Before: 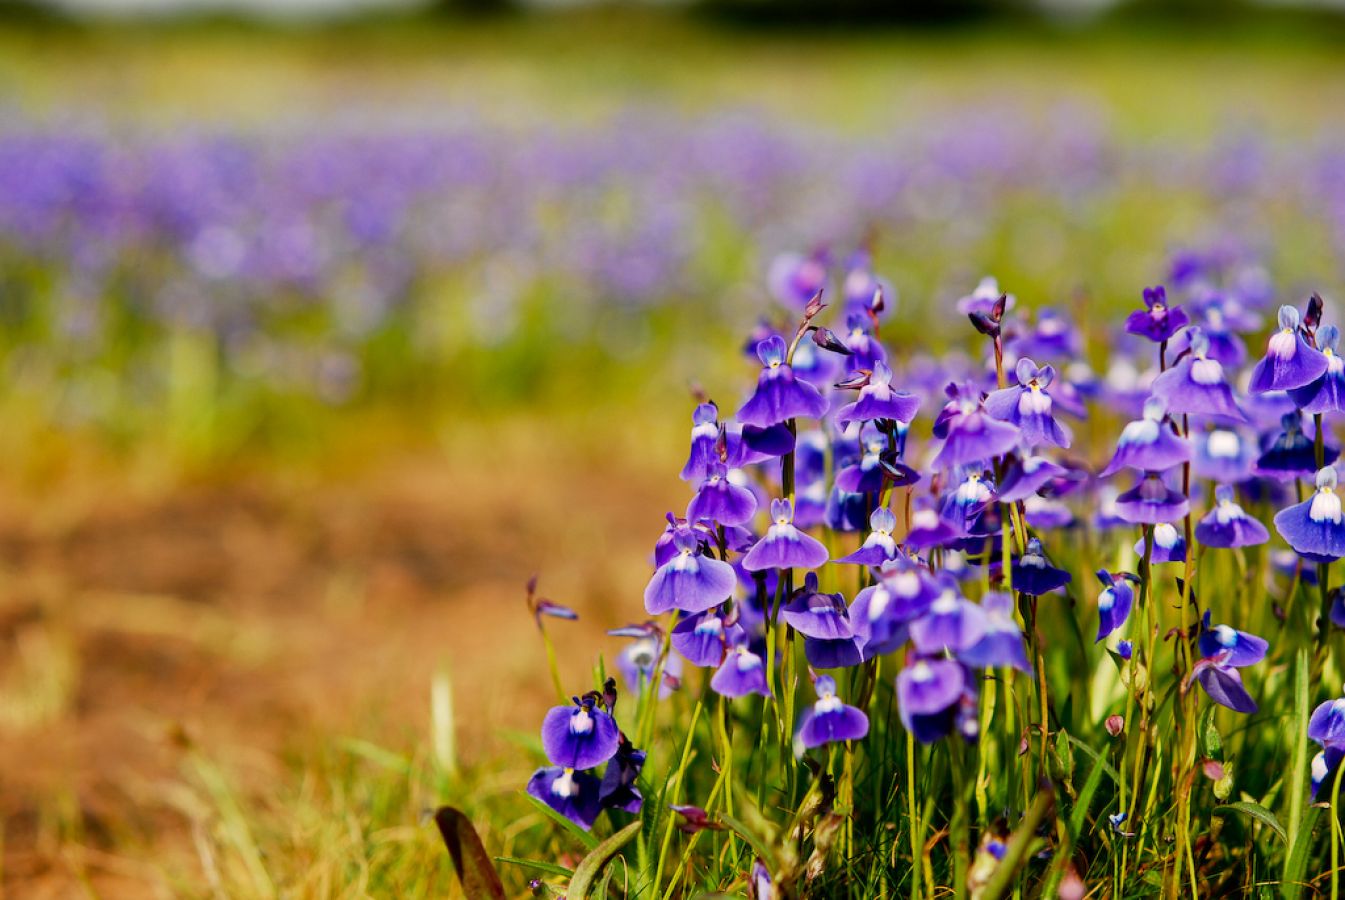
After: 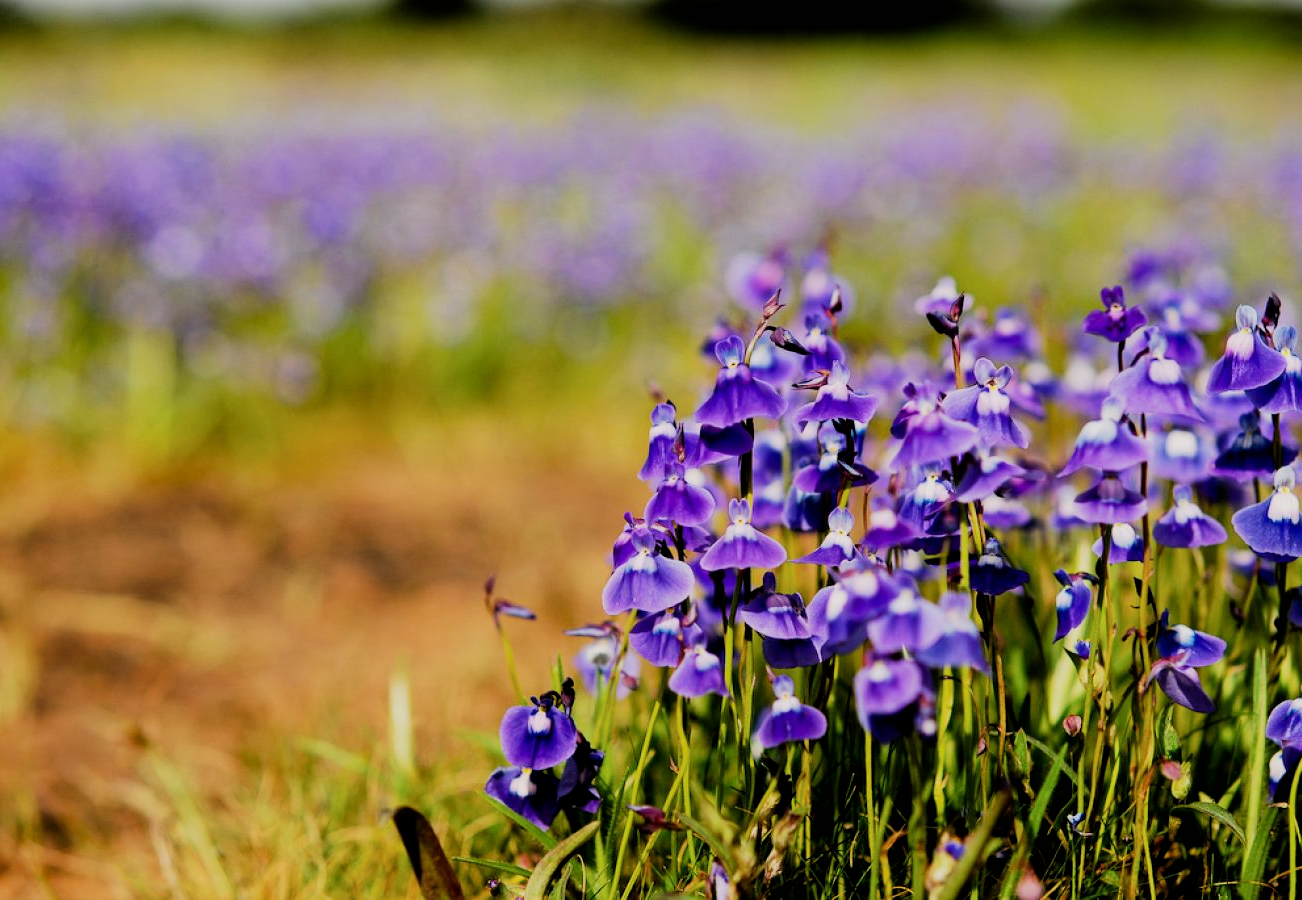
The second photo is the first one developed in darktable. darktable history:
filmic rgb: black relative exposure -5.05 EV, white relative exposure 3.95 EV, hardness 2.89, contrast 1.301, highlights saturation mix -30.28%
crop and rotate: left 3.174%
